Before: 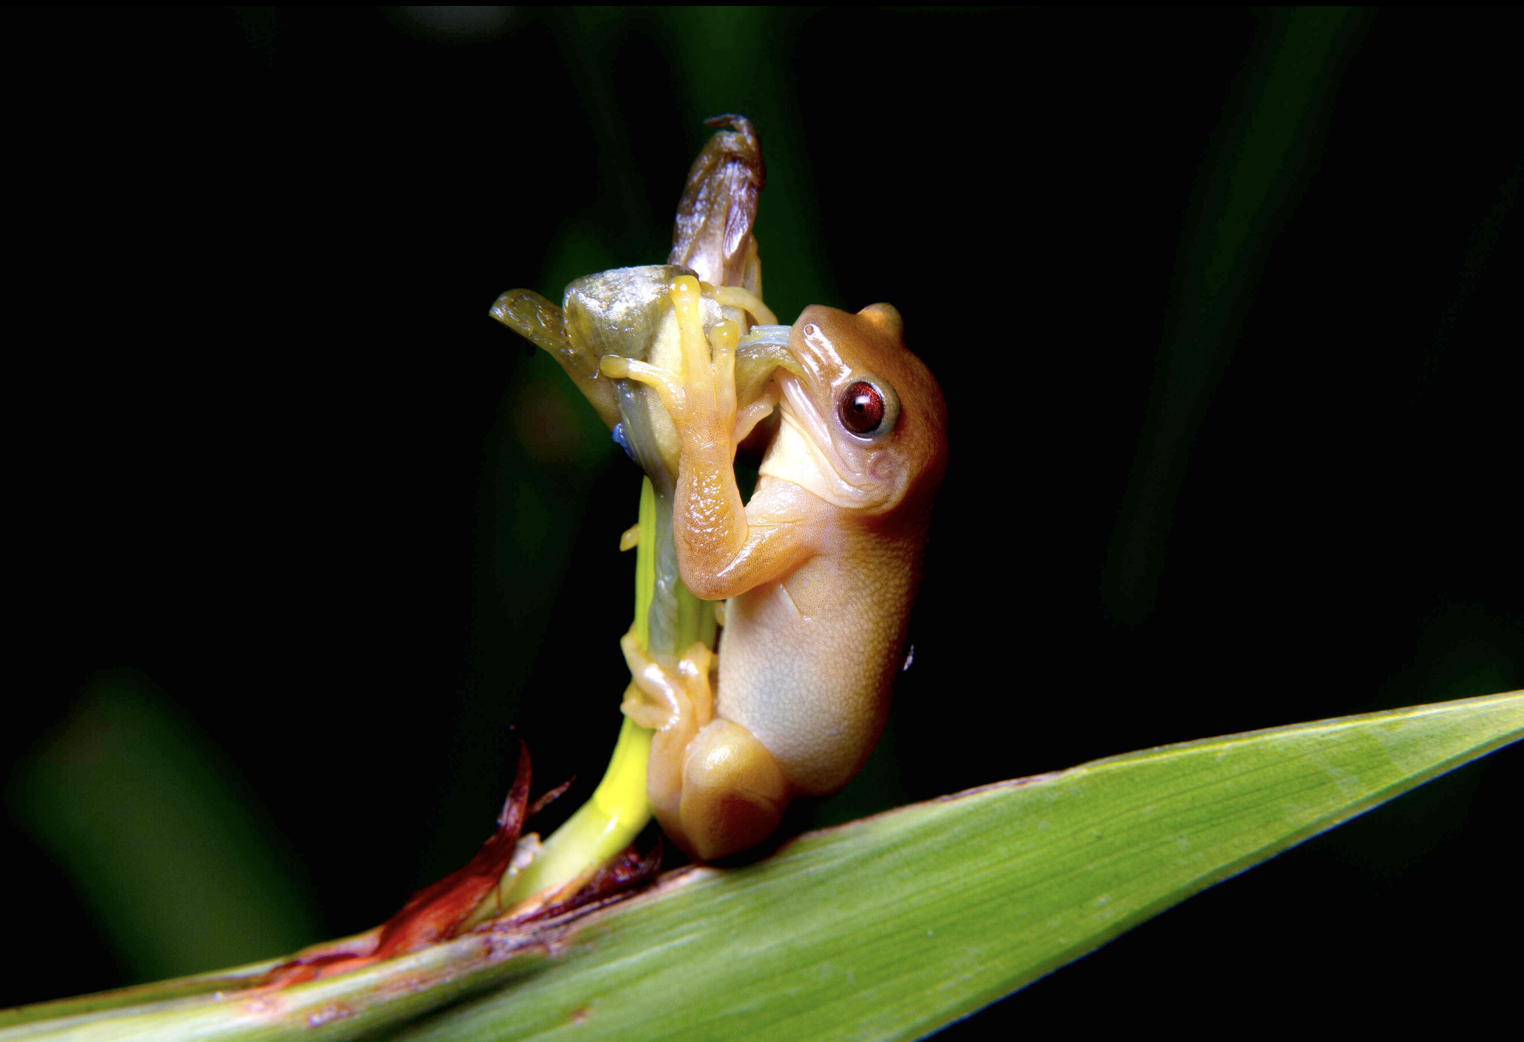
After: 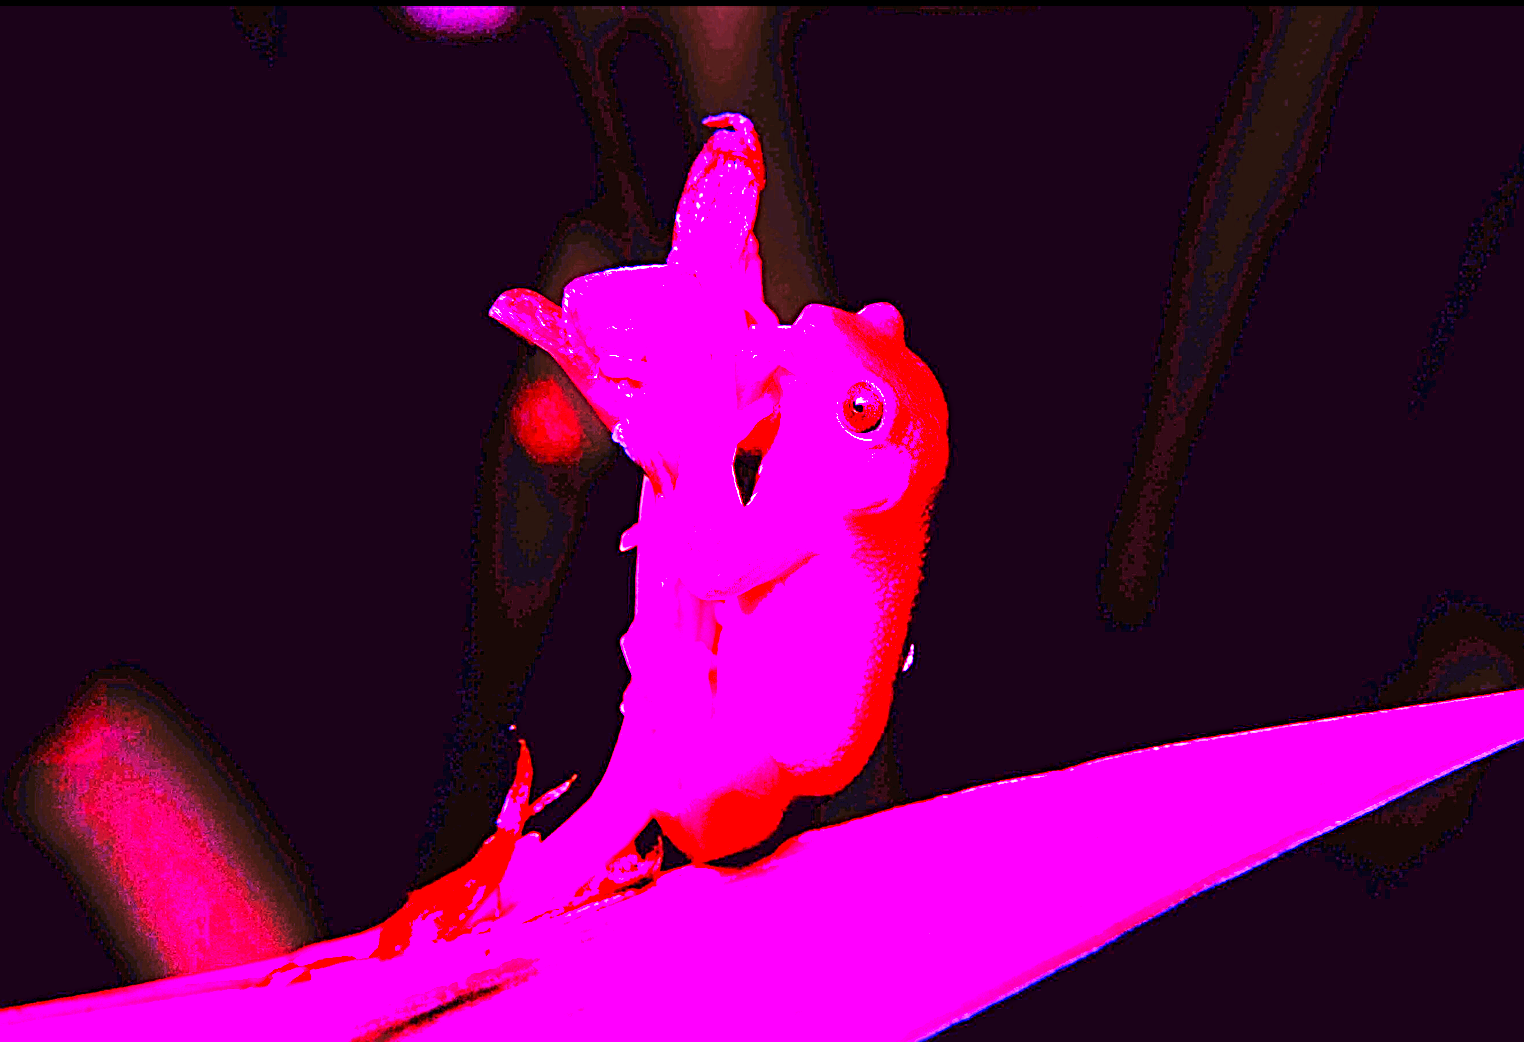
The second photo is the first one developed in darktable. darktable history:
sharpen: radius 3.119
white balance: red 8, blue 8
